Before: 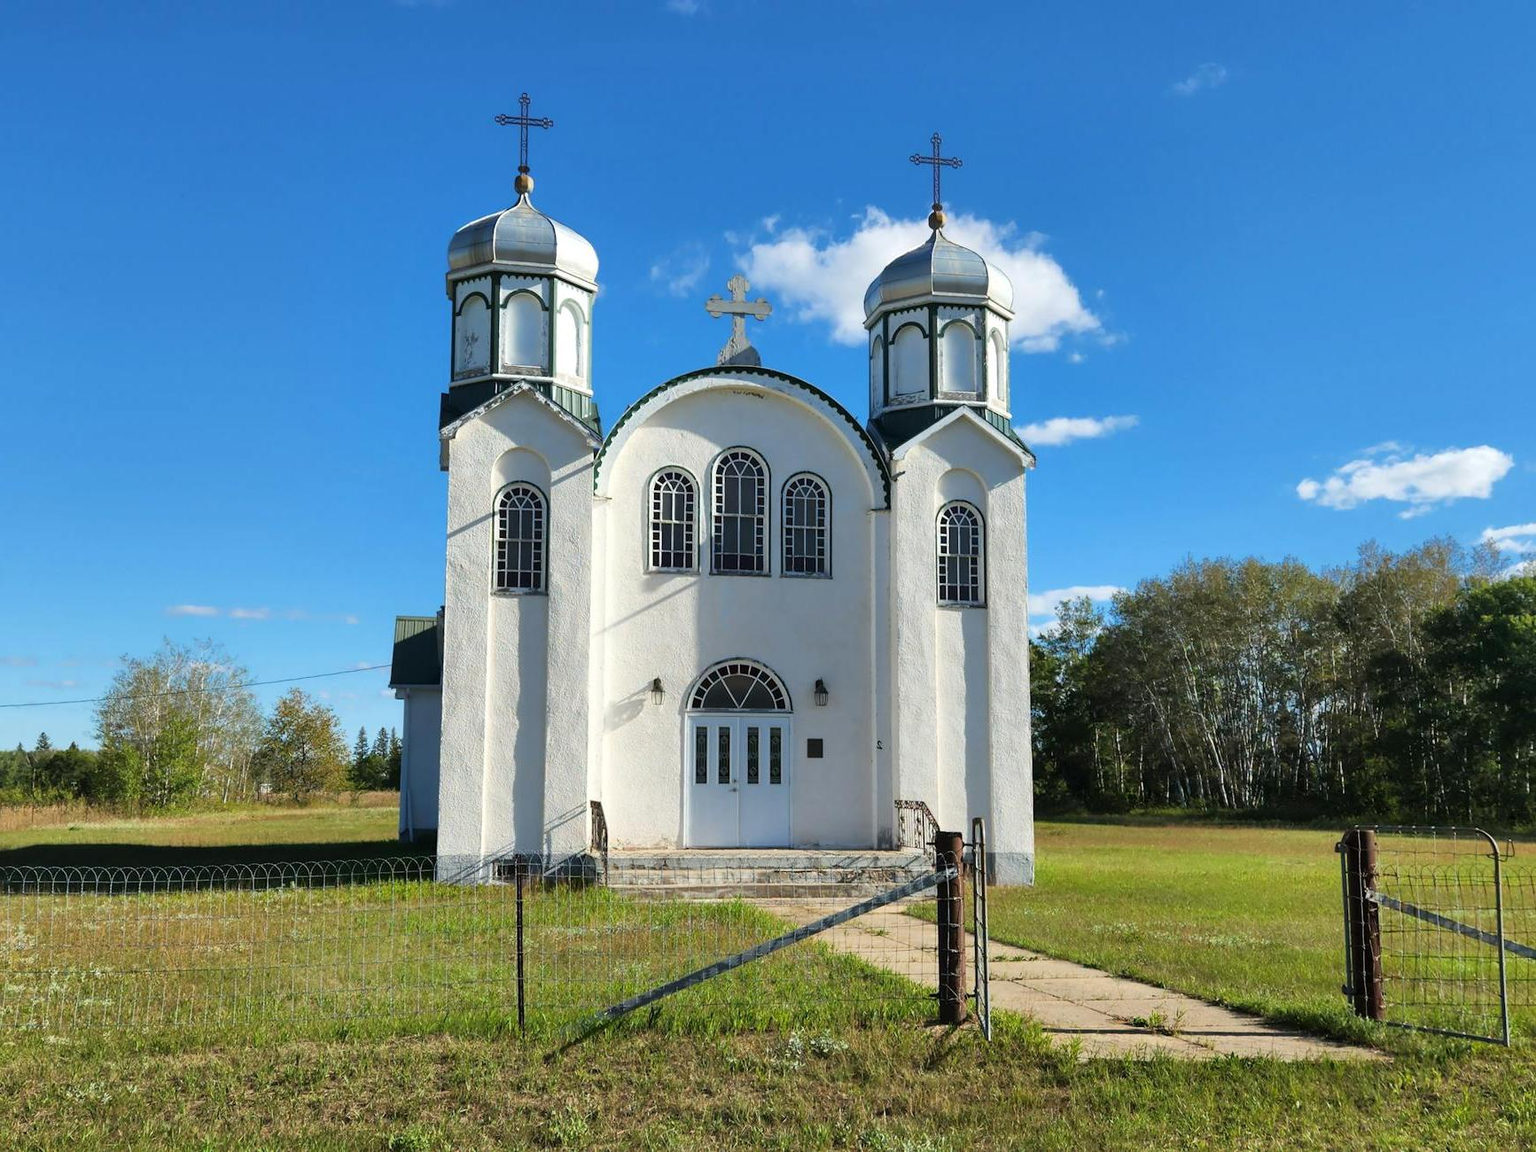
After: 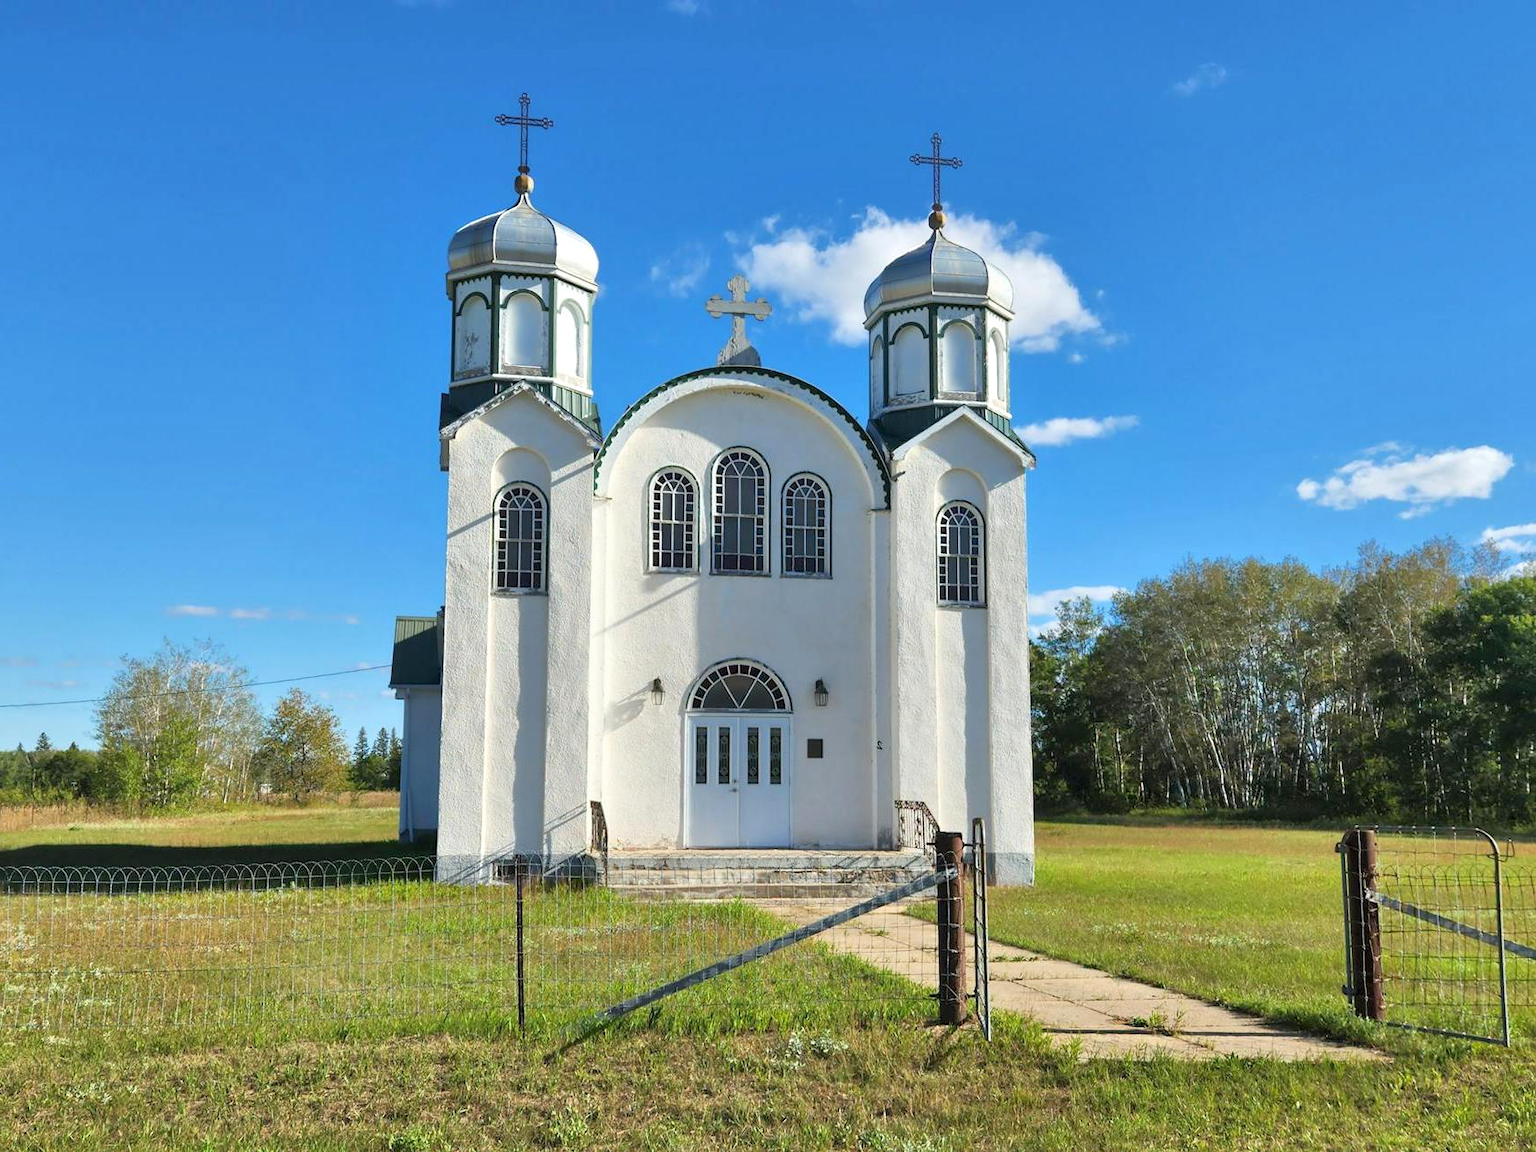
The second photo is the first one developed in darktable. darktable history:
tone equalizer: -8 EV 0.996 EV, -7 EV 0.972 EV, -6 EV 1.03 EV, -5 EV 1.01 EV, -4 EV 0.999 EV, -3 EV 0.748 EV, -2 EV 0.522 EV, -1 EV 0.243 EV
